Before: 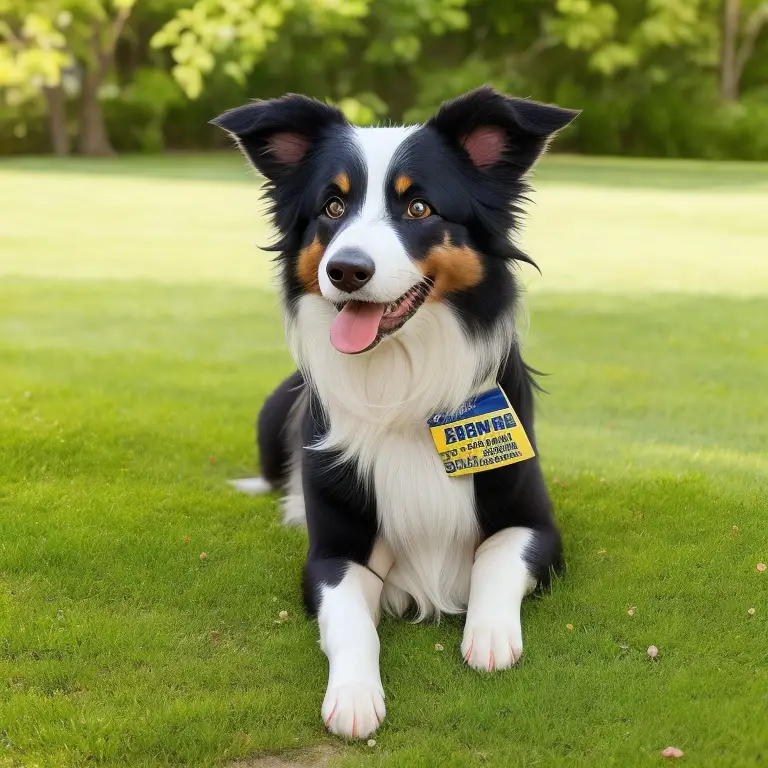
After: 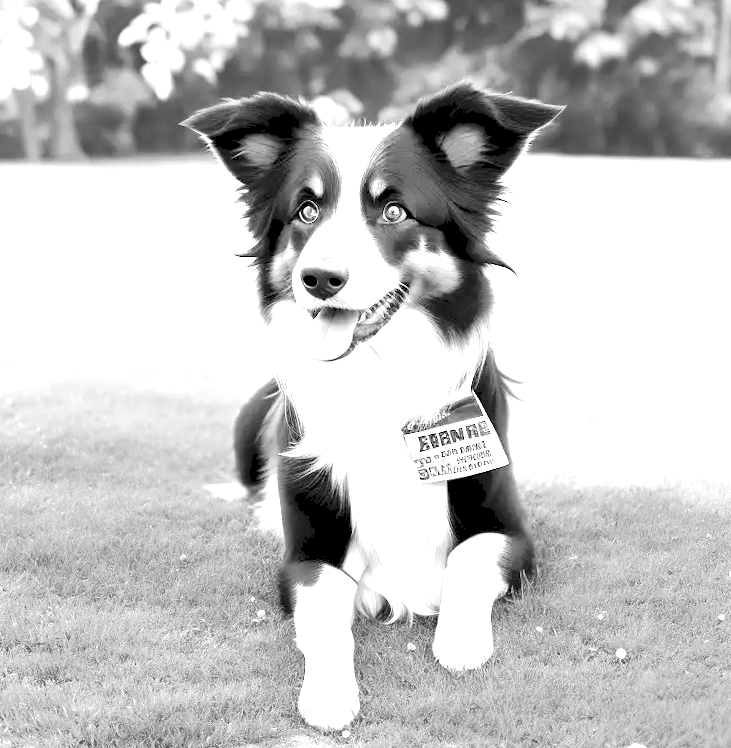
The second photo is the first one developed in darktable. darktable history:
rgb levels: levels [[0.01, 0.419, 0.839], [0, 0.5, 1], [0, 0.5, 1]]
rotate and perspective: rotation 0.074°, lens shift (vertical) 0.096, lens shift (horizontal) -0.041, crop left 0.043, crop right 0.952, crop top 0.024, crop bottom 0.979
exposure: black level correction 0.001, exposure 1.84 EV, compensate highlight preservation false
monochrome: a 0, b 0, size 0.5, highlights 0.57
tone curve: curves: ch0 [(0, 0) (0.003, 0.09) (0.011, 0.095) (0.025, 0.097) (0.044, 0.108) (0.069, 0.117) (0.1, 0.129) (0.136, 0.151) (0.177, 0.185) (0.224, 0.229) (0.277, 0.299) (0.335, 0.379) (0.399, 0.469) (0.468, 0.55) (0.543, 0.629) (0.623, 0.702) (0.709, 0.775) (0.801, 0.85) (0.898, 0.91) (1, 1)], preserve colors none
